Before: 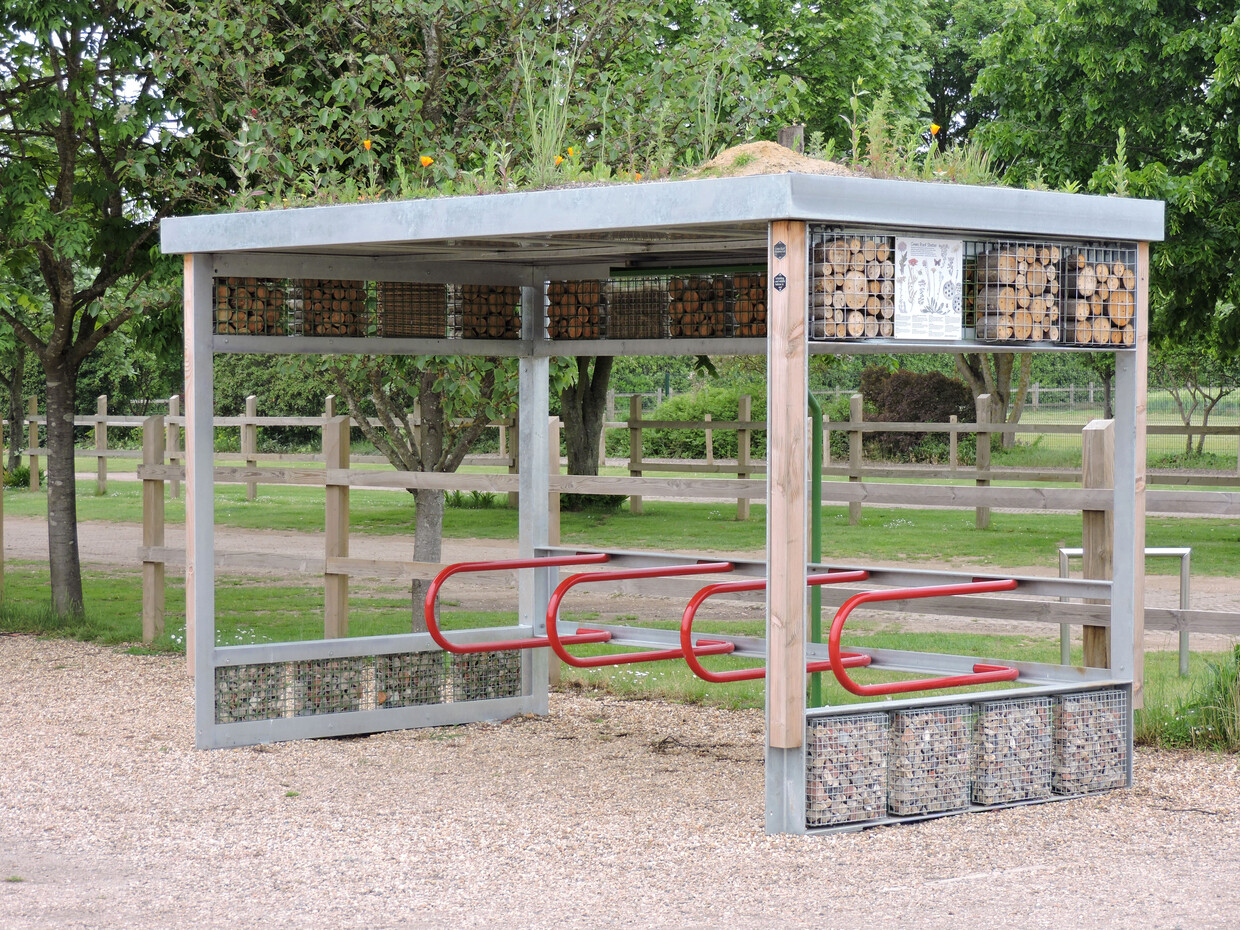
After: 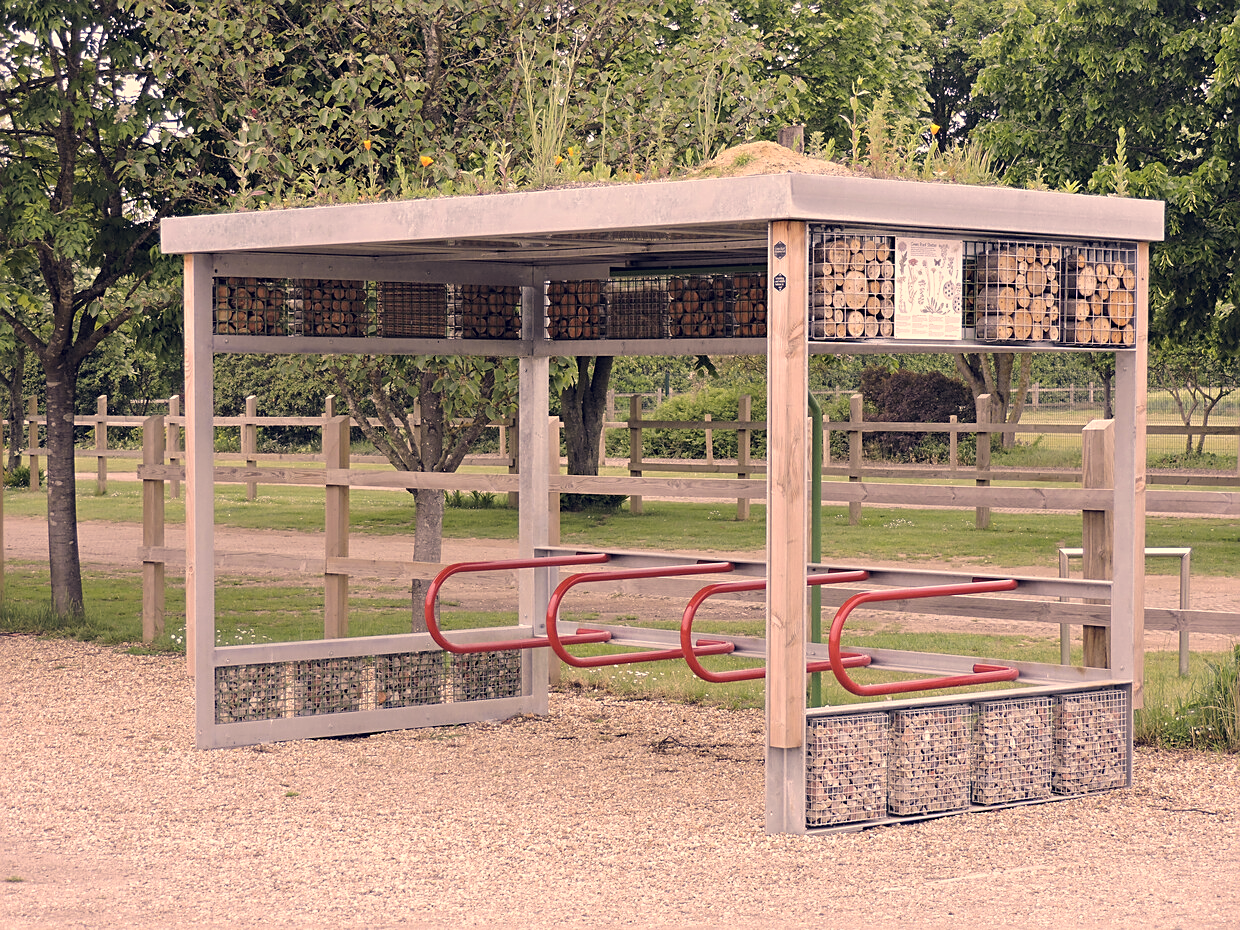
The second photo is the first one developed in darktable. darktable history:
sharpen: on, module defaults
color correction: highlights a* 20.36, highlights b* 27.55, shadows a* 3.47, shadows b* -16.99, saturation 0.753
